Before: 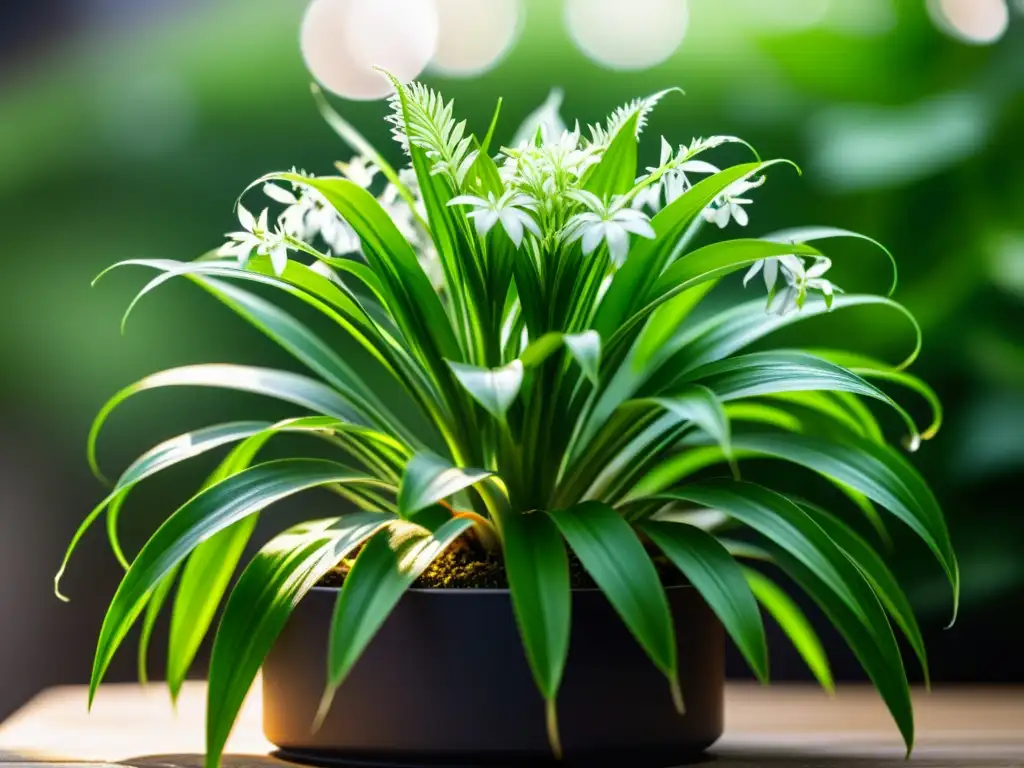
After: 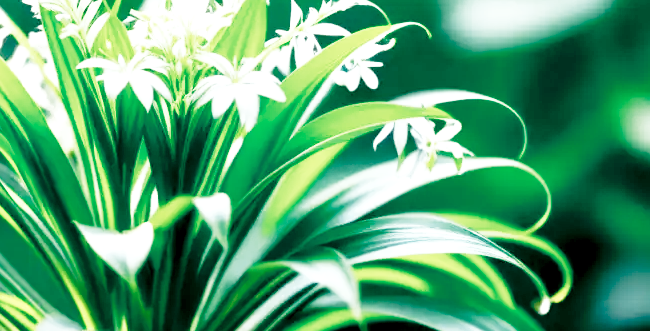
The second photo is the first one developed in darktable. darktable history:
exposure: black level correction 0.01, exposure 1 EV, compensate highlight preservation false
crop: left 36.177%, top 17.929%, right 0.346%, bottom 38.9%
color zones: curves: ch0 [(0, 0.5) (0.125, 0.4) (0.25, 0.5) (0.375, 0.4) (0.5, 0.4) (0.625, 0.6) (0.75, 0.6) (0.875, 0.5)]; ch1 [(0, 0.35) (0.125, 0.45) (0.25, 0.35) (0.375, 0.35) (0.5, 0.35) (0.625, 0.35) (0.75, 0.45) (0.875, 0.35)]; ch2 [(0, 0.6) (0.125, 0.5) (0.25, 0.5) (0.375, 0.6) (0.5, 0.6) (0.625, 0.5) (0.75, 0.5) (0.875, 0.5)]
base curve: curves: ch0 [(0, 0) (0.032, 0.037) (0.105, 0.228) (0.435, 0.76) (0.856, 0.983) (1, 1)], preserve colors none
